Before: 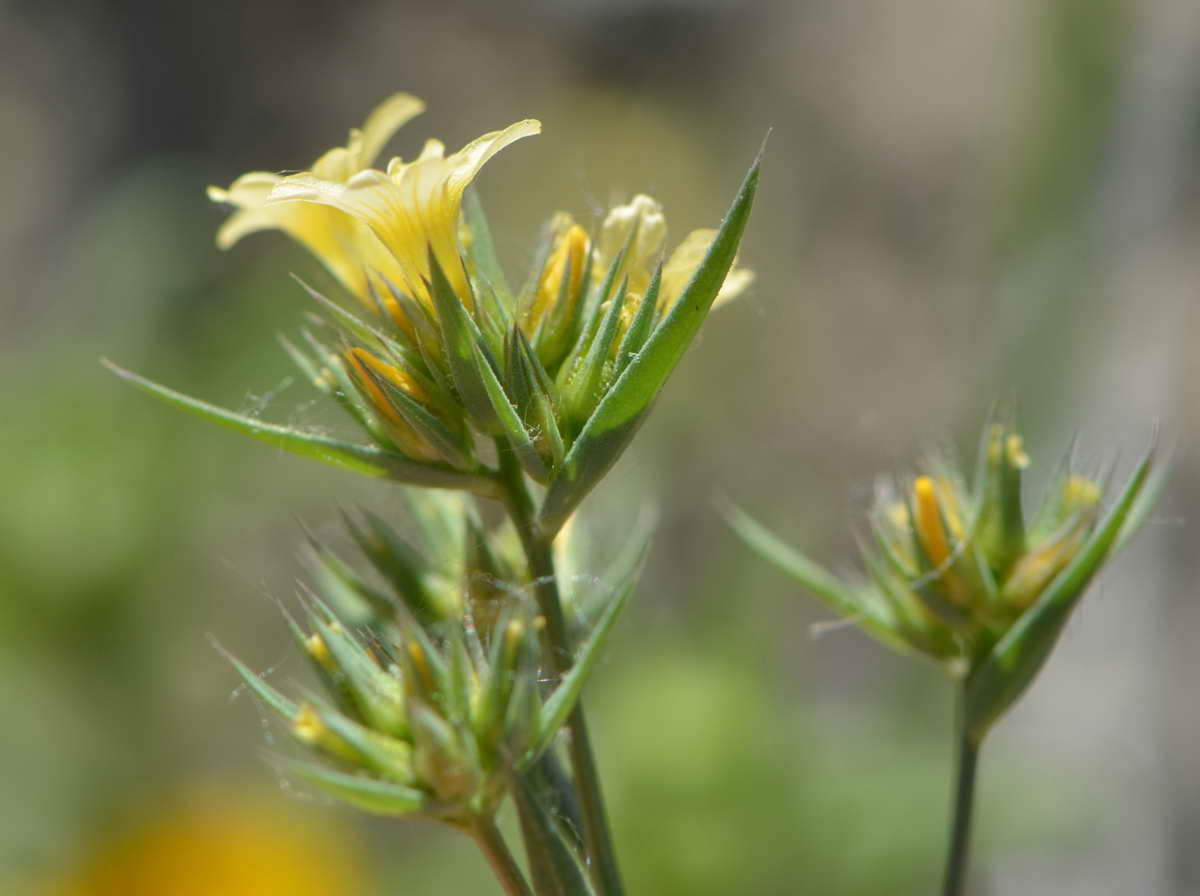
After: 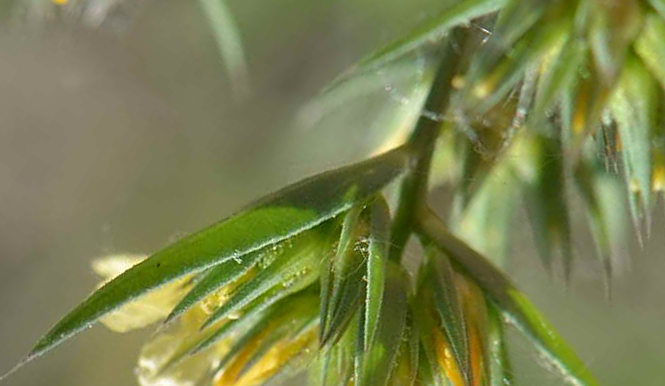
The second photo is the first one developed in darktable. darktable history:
crop and rotate: angle 148.01°, left 9.134%, top 15.582%, right 4.49%, bottom 17.153%
color zones: curves: ch0 [(0, 0.497) (0.143, 0.5) (0.286, 0.5) (0.429, 0.483) (0.571, 0.116) (0.714, -0.006) (0.857, 0.28) (1, 0.497)]
sharpen: on, module defaults
shadows and highlights: shadows 30.61, highlights -62.82, soften with gaussian
